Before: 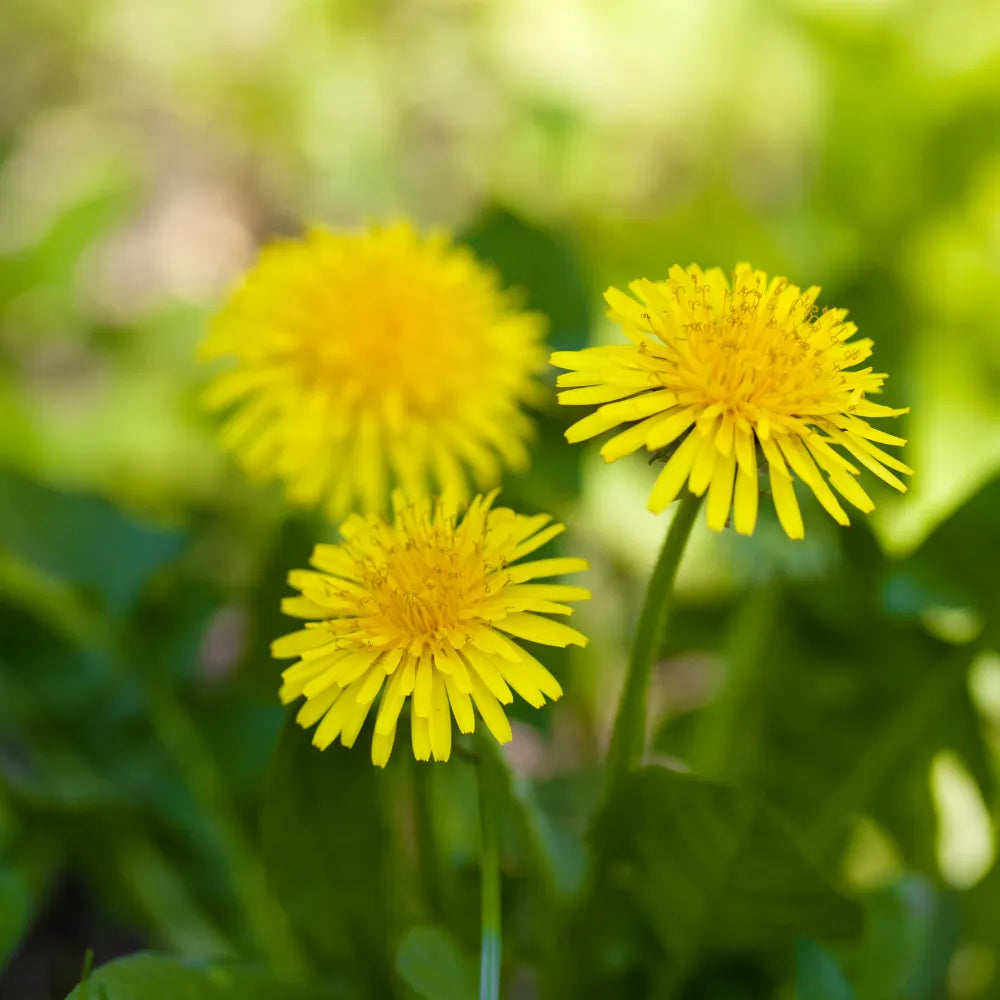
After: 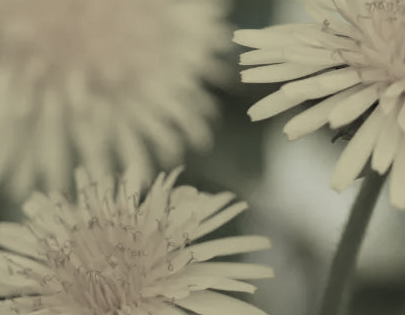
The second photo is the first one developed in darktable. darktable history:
color correction: highlights b* 0.017, saturation 0.226
crop: left 31.773%, top 32.254%, right 27.712%, bottom 35.514%
exposure: black level correction 0, exposure -0.726 EV, compensate highlight preservation false
